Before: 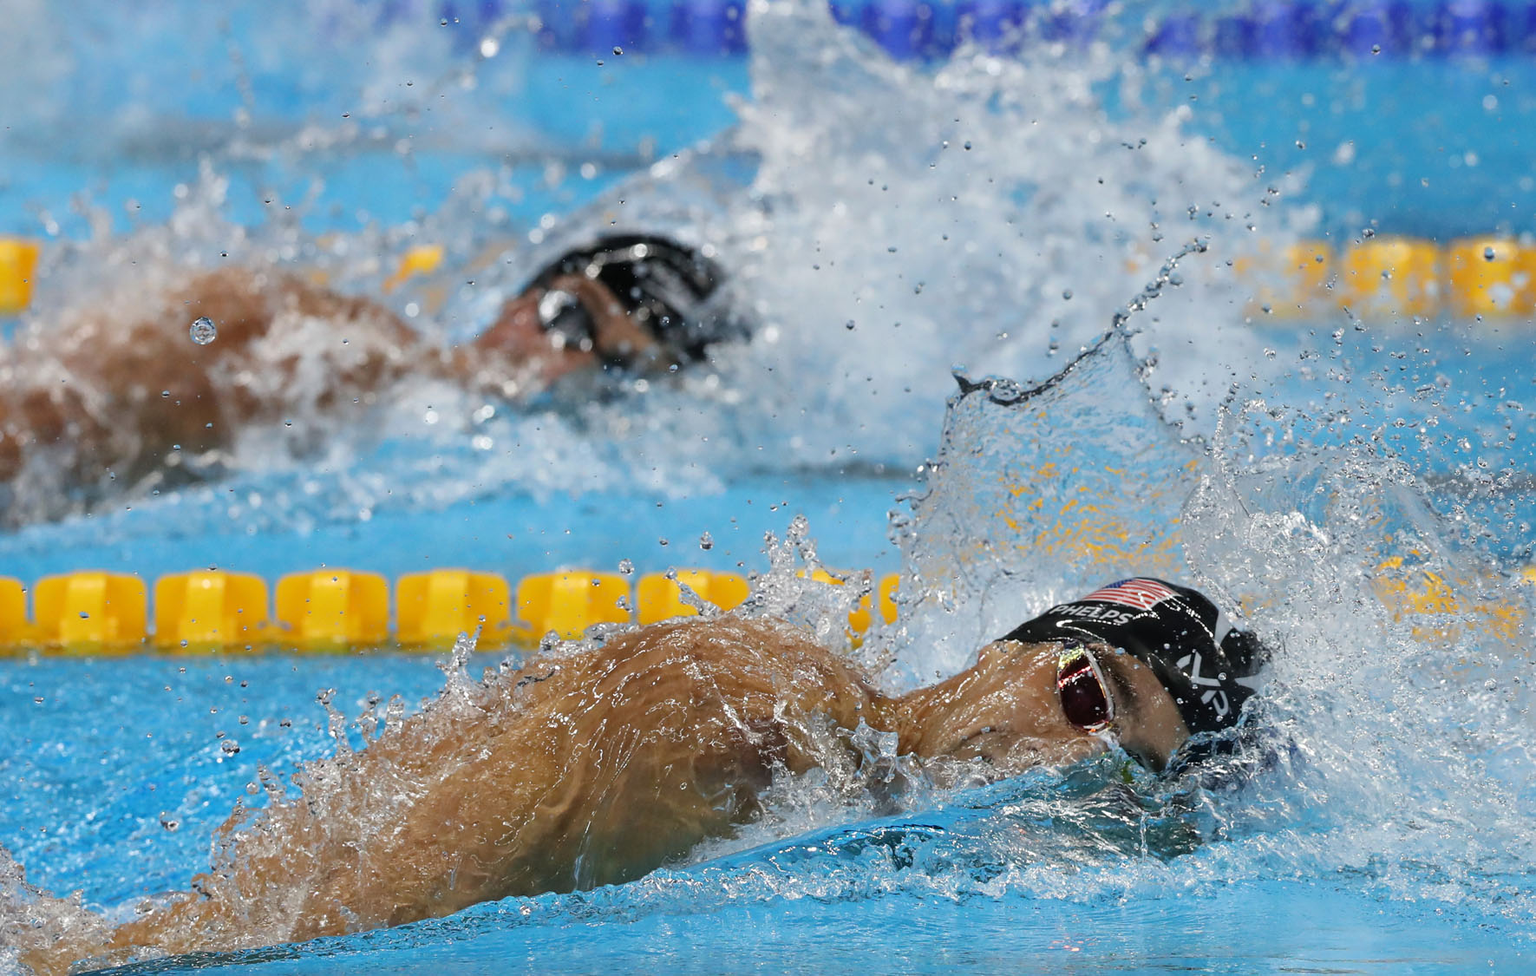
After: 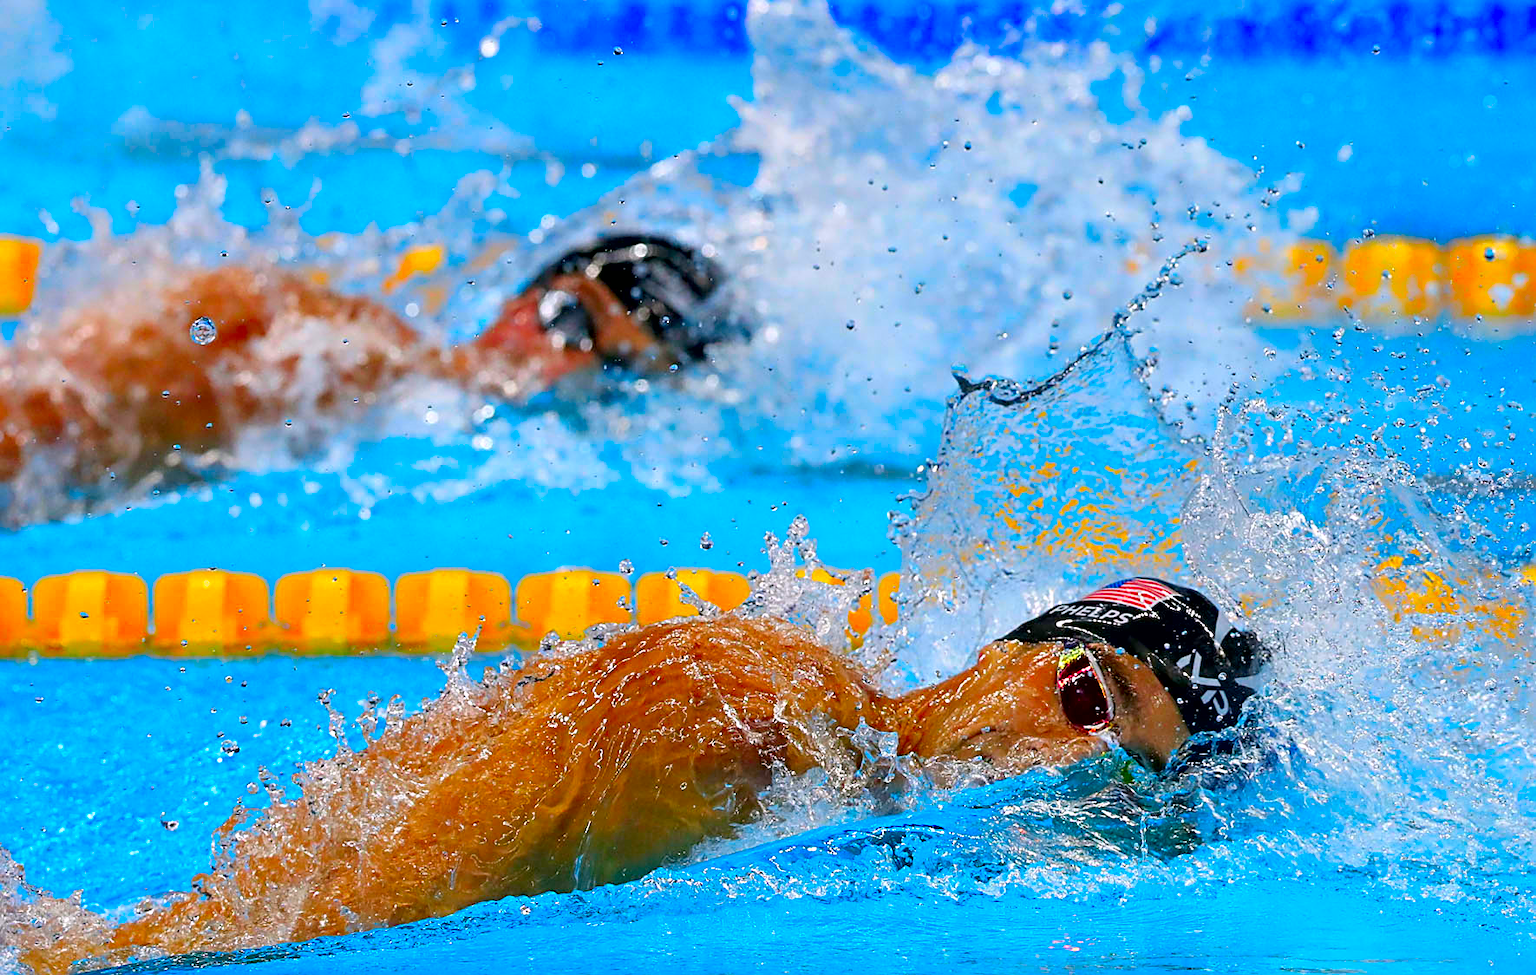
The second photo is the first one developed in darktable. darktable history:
shadows and highlights: radius 125.46, shadows 21.19, highlights -21.19, low approximation 0.01
color correction: highlights a* 1.59, highlights b* -1.7, saturation 2.48
exposure: black level correction 0.007, exposure 0.159 EV, compensate highlight preservation false
sharpen: on, module defaults
